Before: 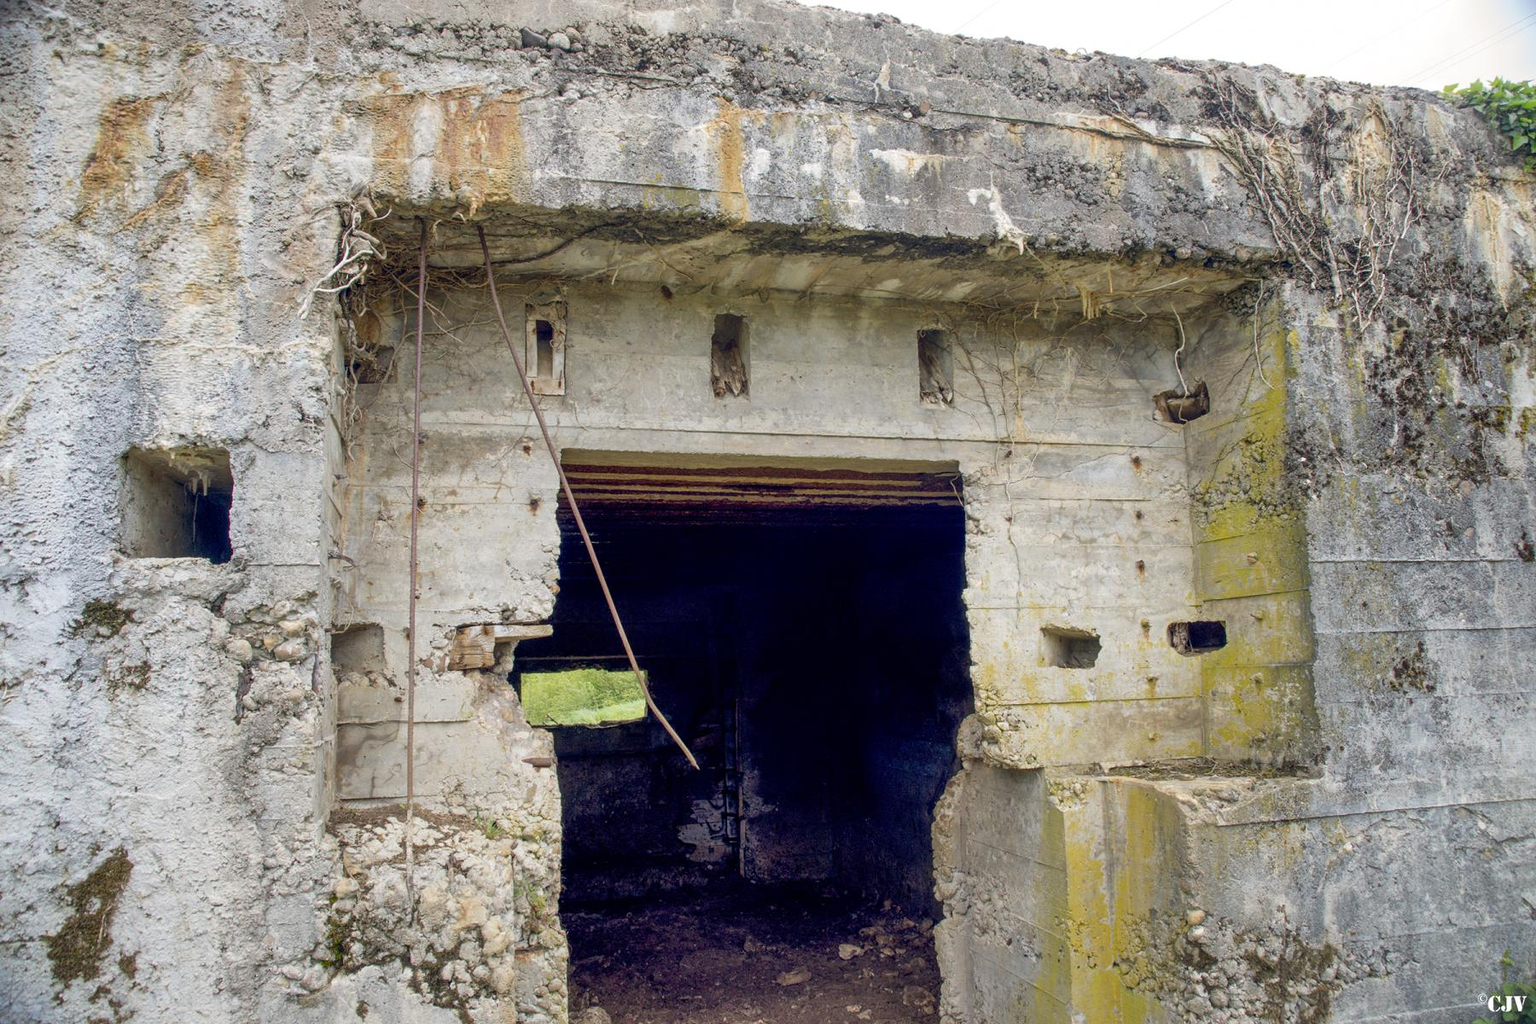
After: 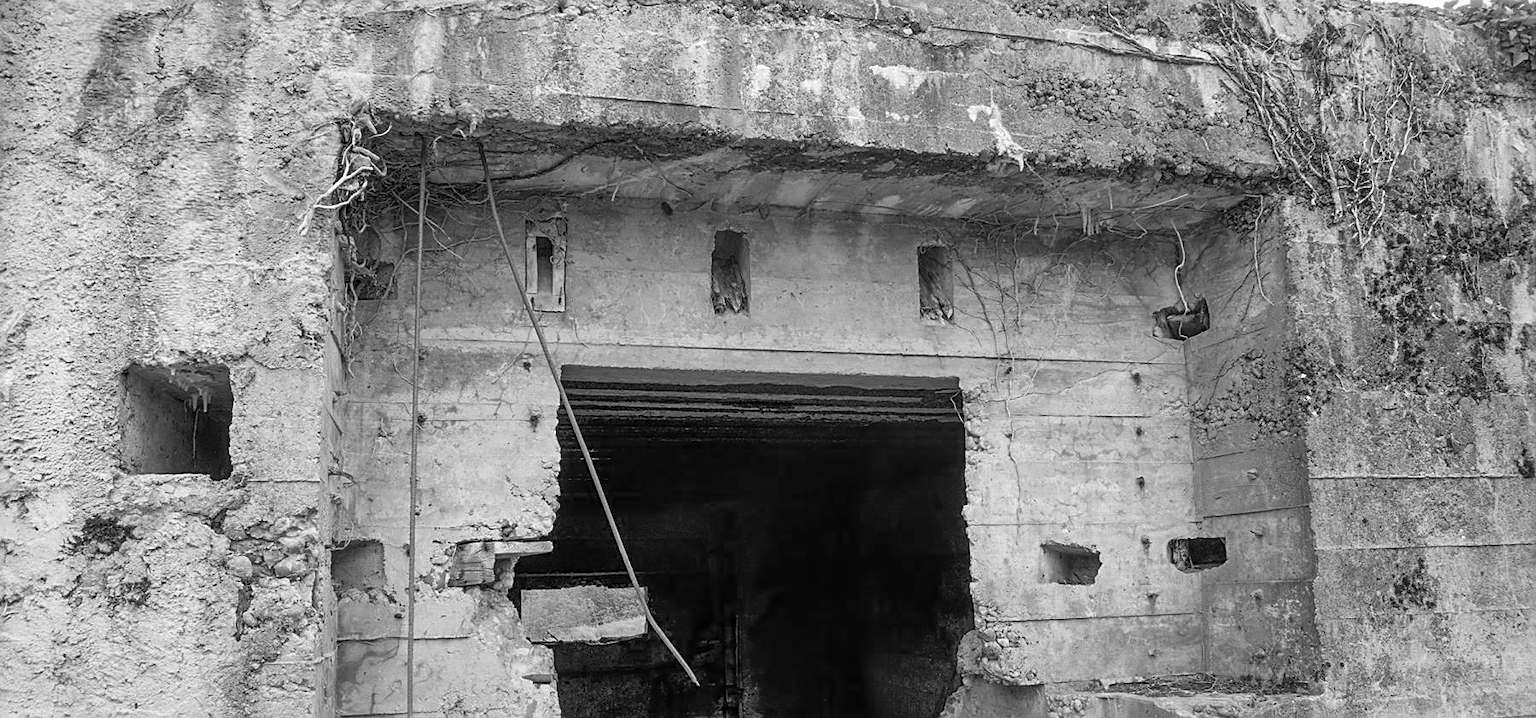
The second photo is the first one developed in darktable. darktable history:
color calibration: output gray [0.253, 0.26, 0.487, 0], gray › normalize channels true, illuminant same as pipeline (D50), adaptation none (bypass), x 0.333, y 0.335, temperature 5016.16 K, gamut compression 0.023
crop and rotate: top 8.231%, bottom 21.519%
tone equalizer: on, module defaults
sharpen: on, module defaults
